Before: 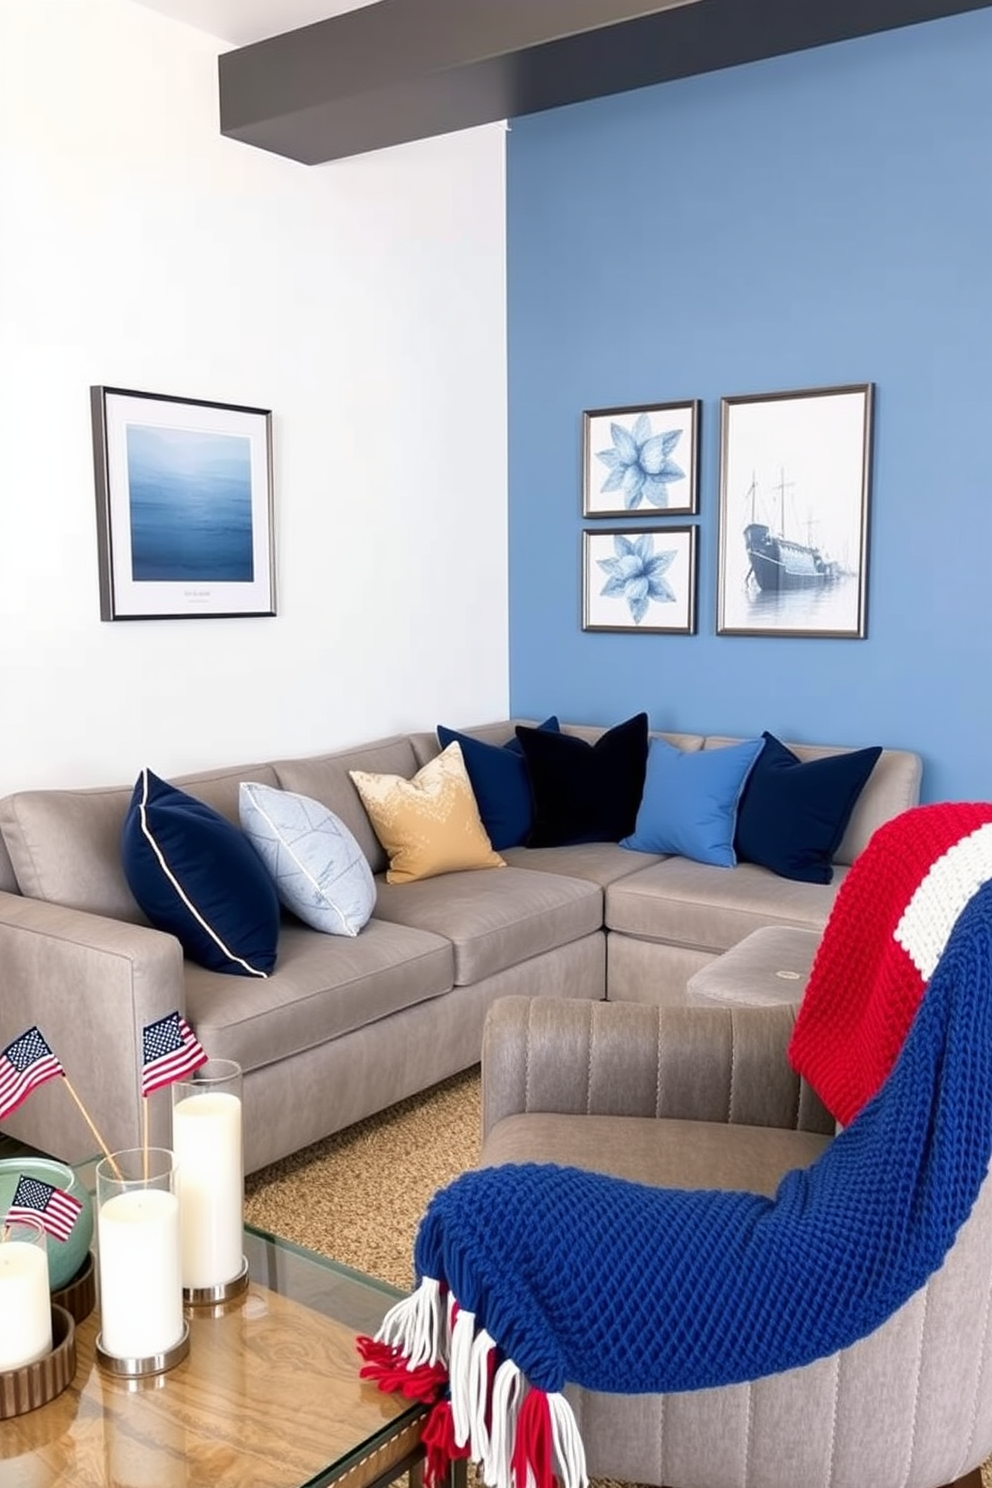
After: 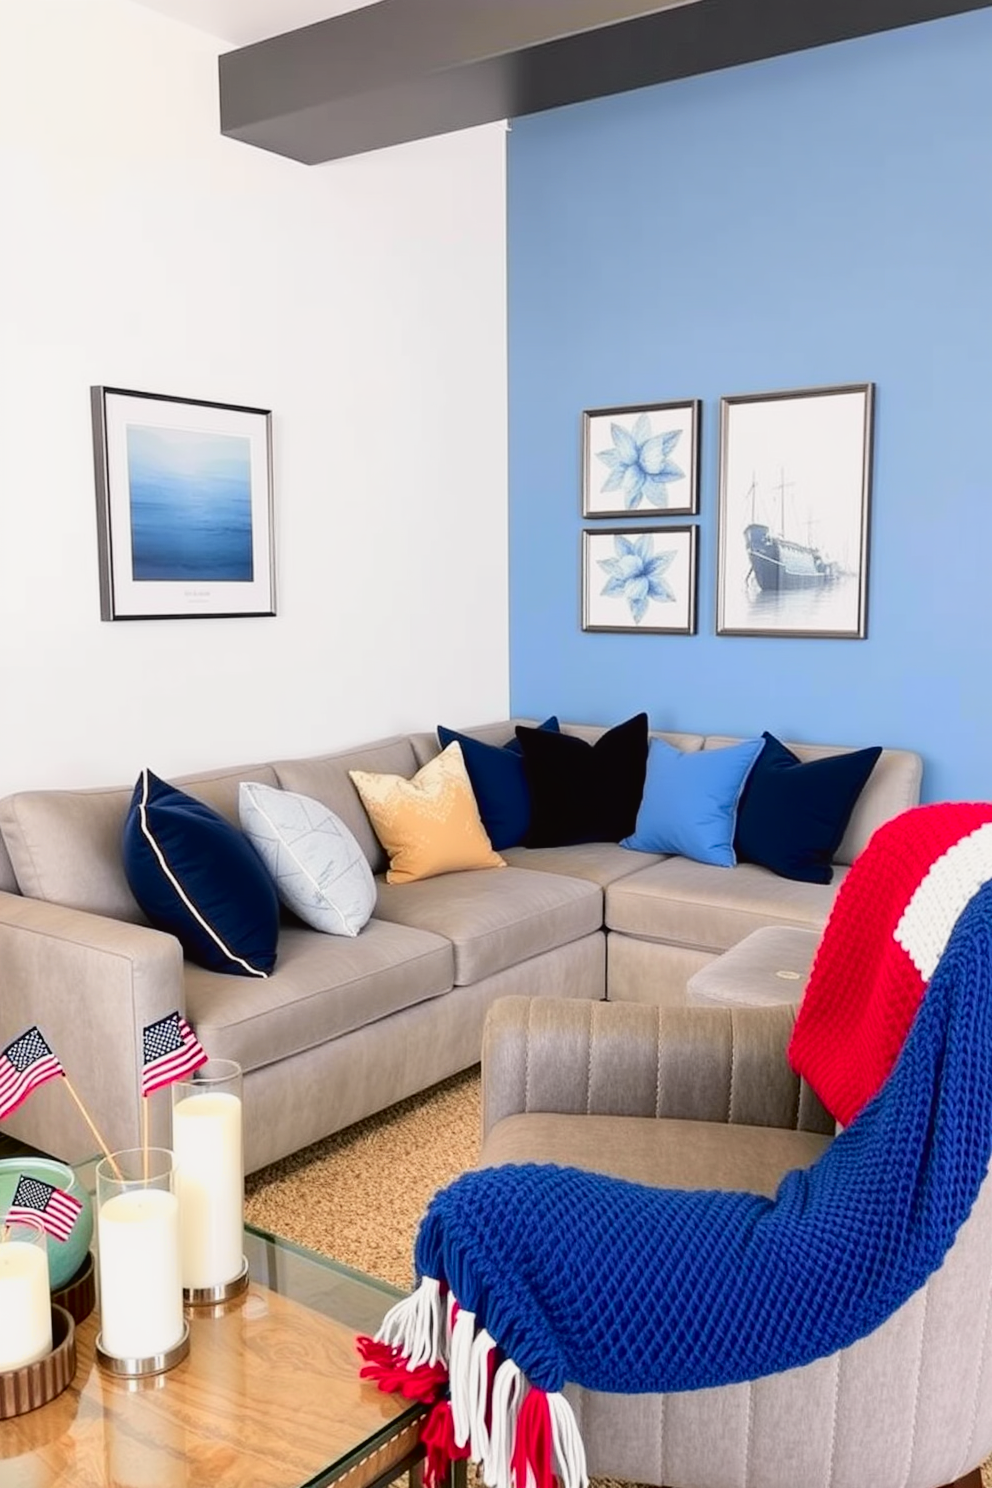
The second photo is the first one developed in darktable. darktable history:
tone curve: curves: ch0 [(0, 0.019) (0.066, 0.043) (0.189, 0.182) (0.368, 0.407) (0.501, 0.564) (0.677, 0.729) (0.851, 0.861) (0.997, 0.959)]; ch1 [(0, 0) (0.187, 0.121) (0.388, 0.346) (0.437, 0.409) (0.474, 0.472) (0.499, 0.501) (0.514, 0.515) (0.542, 0.557) (0.645, 0.686) (0.812, 0.856) (1, 1)]; ch2 [(0, 0) (0.246, 0.214) (0.421, 0.427) (0.459, 0.484) (0.5, 0.504) (0.518, 0.523) (0.529, 0.548) (0.56, 0.576) (0.607, 0.63) (0.744, 0.734) (0.867, 0.821) (0.993, 0.889)], color space Lab, independent channels, preserve colors none
